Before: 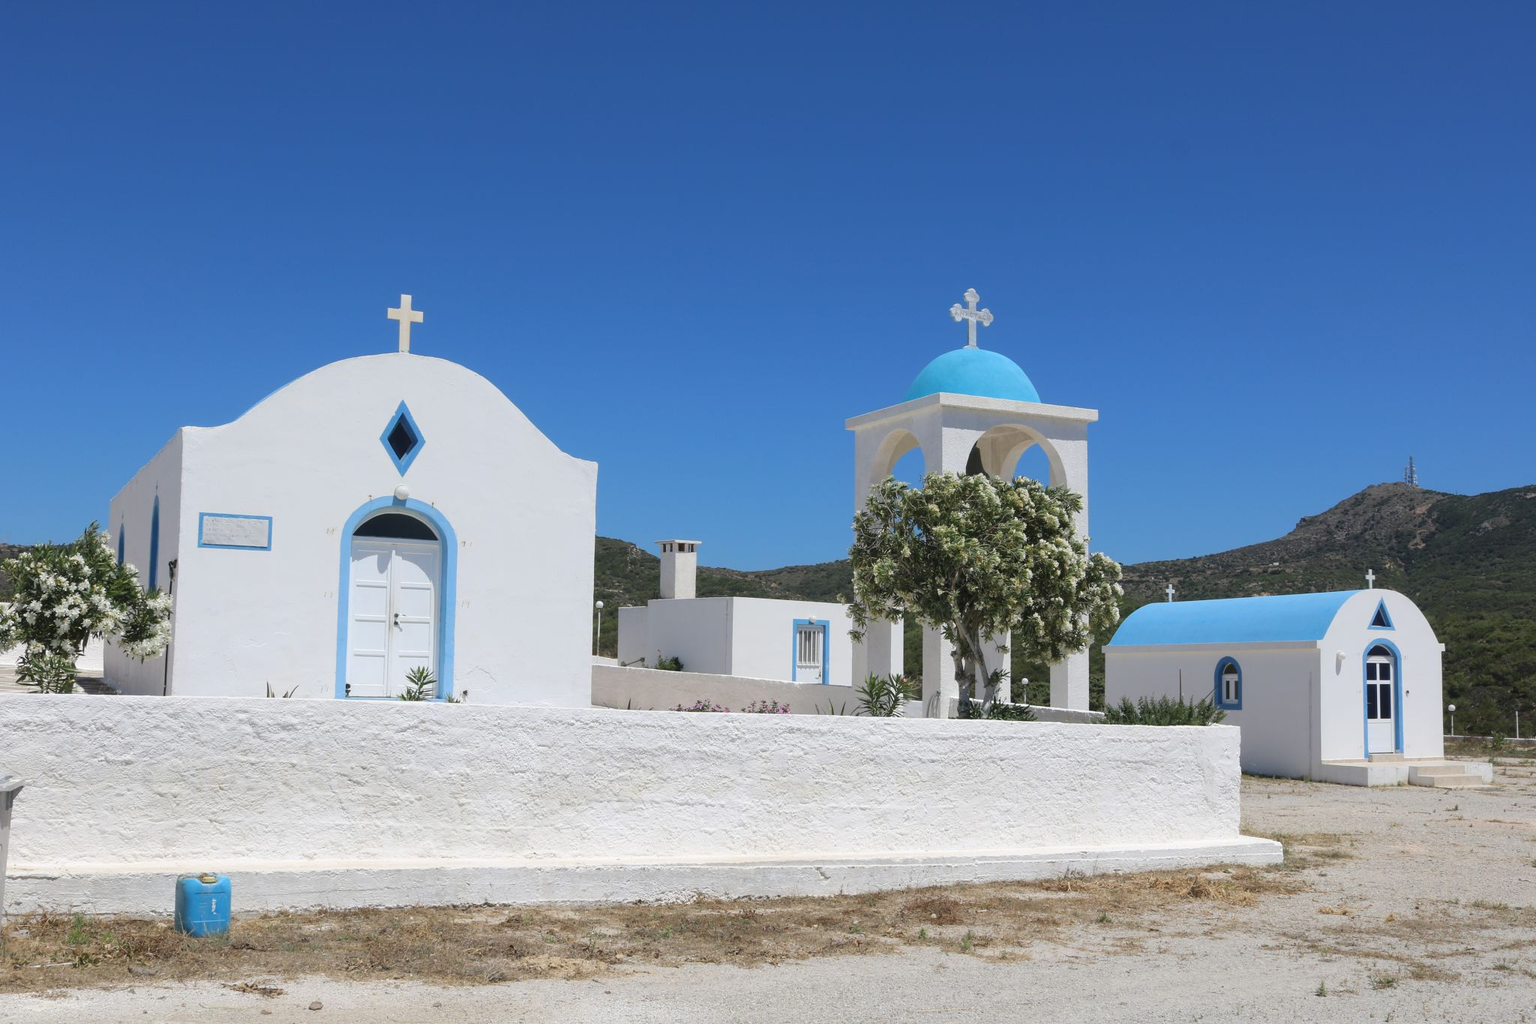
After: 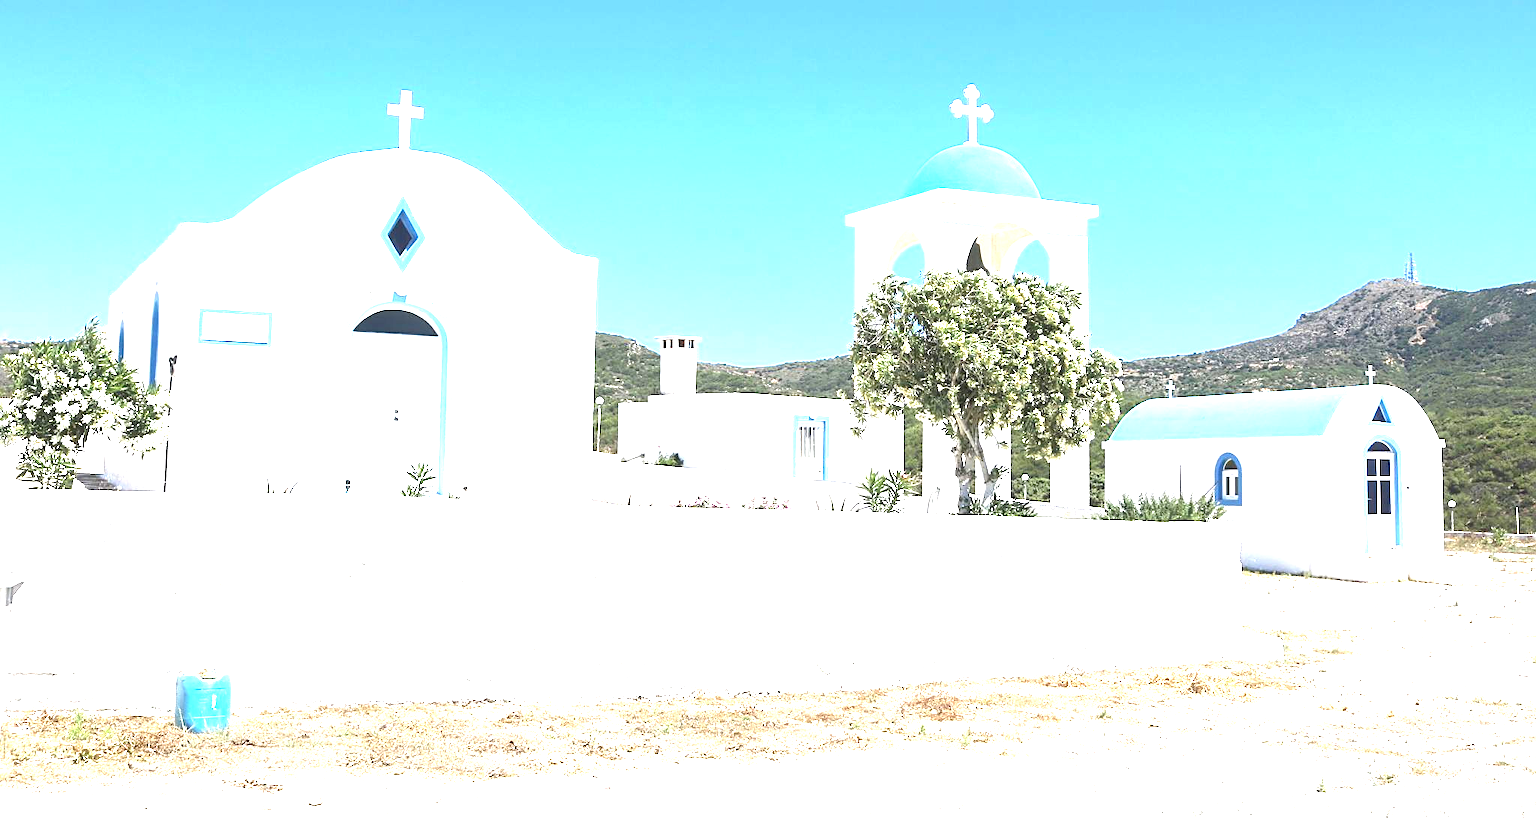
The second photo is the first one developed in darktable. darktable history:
sharpen: on, module defaults
crop and rotate: top 19.931%
exposure: black level correction 0.001, exposure 2.527 EV, compensate exposure bias true, compensate highlight preservation false
